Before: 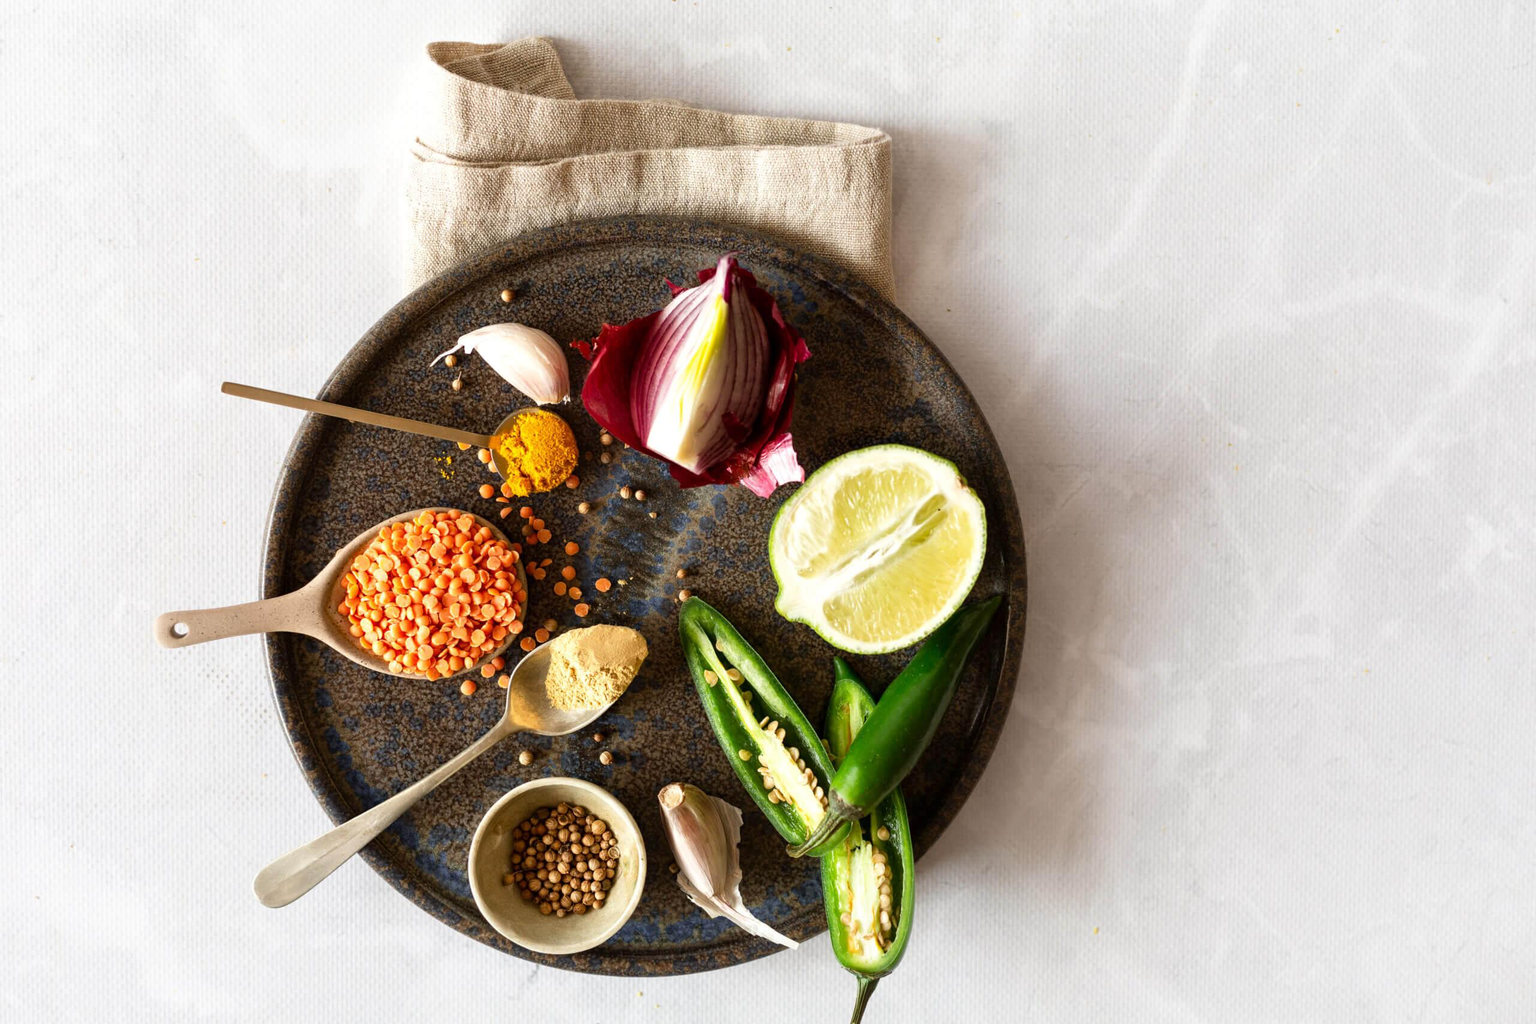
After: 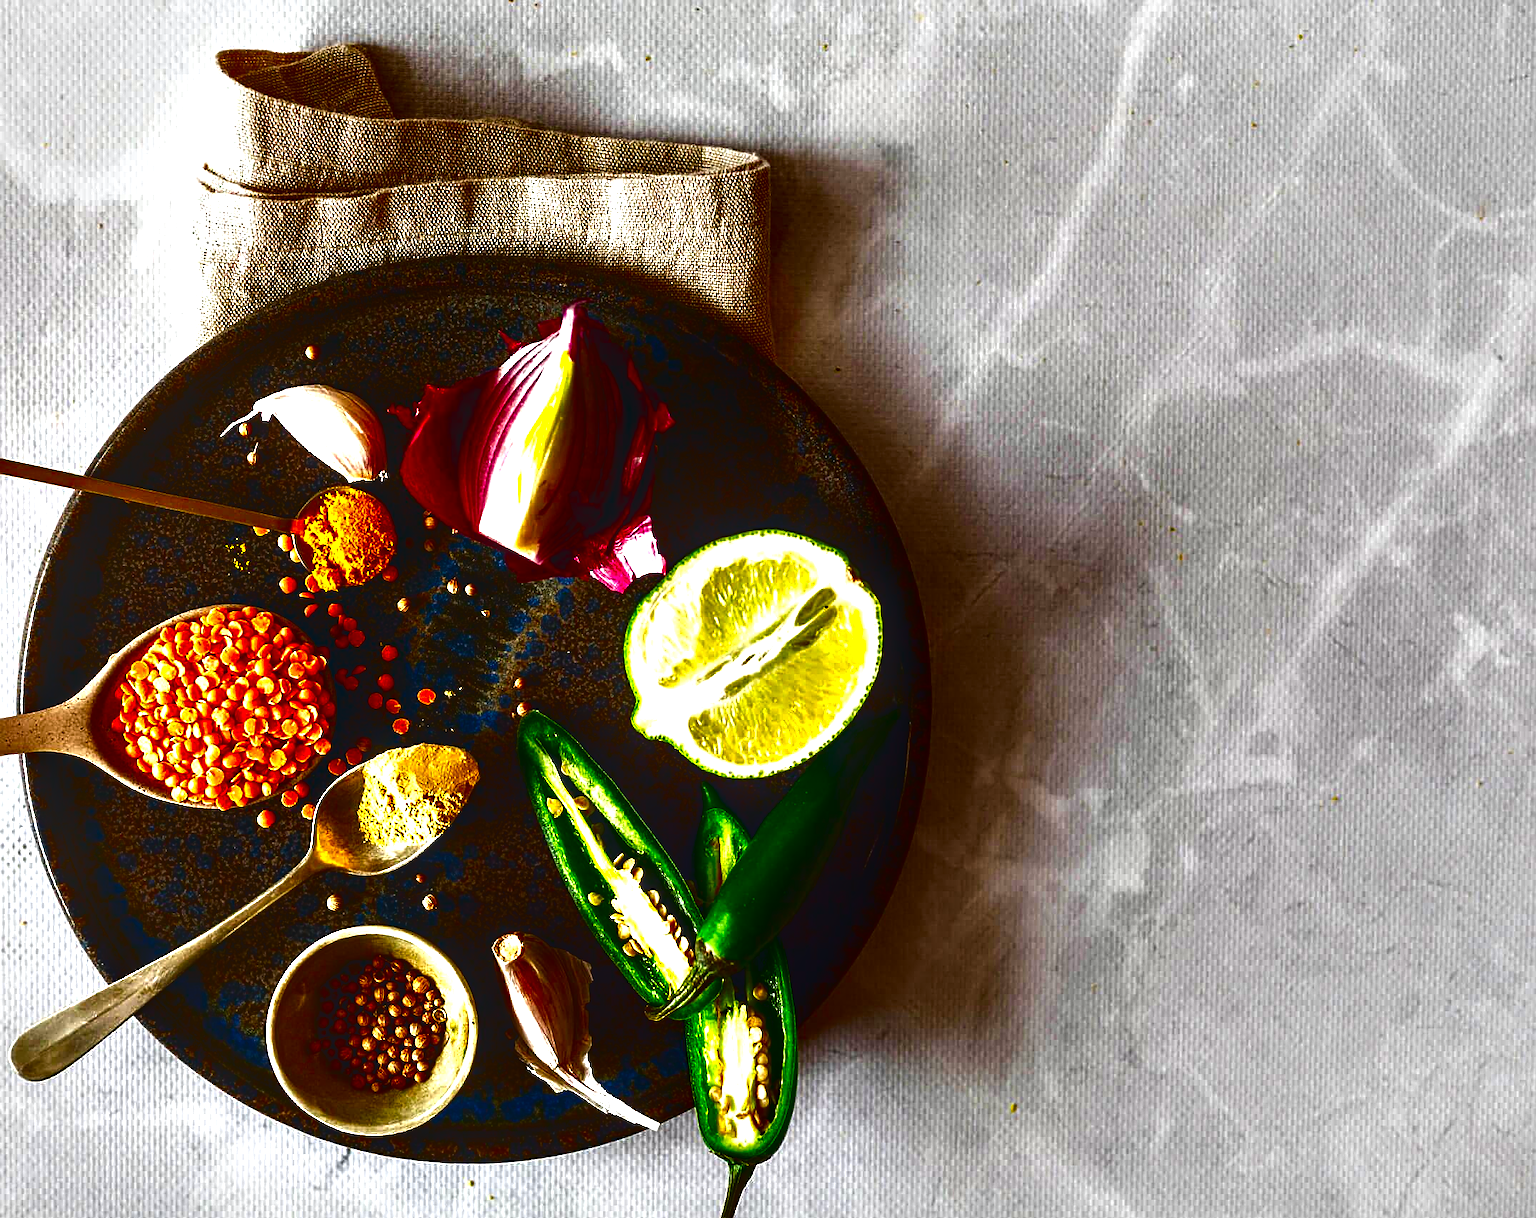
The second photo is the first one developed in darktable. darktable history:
exposure: black level correction -0.027, compensate highlight preservation false
sharpen: on, module defaults
haze removal: adaptive false
contrast equalizer: y [[0.6 ×6], [0.55 ×6], [0 ×6], [0 ×6], [0 ×6]]
crop: left 15.943%
local contrast: on, module defaults
contrast brightness saturation: brightness -0.992, saturation 0.993
